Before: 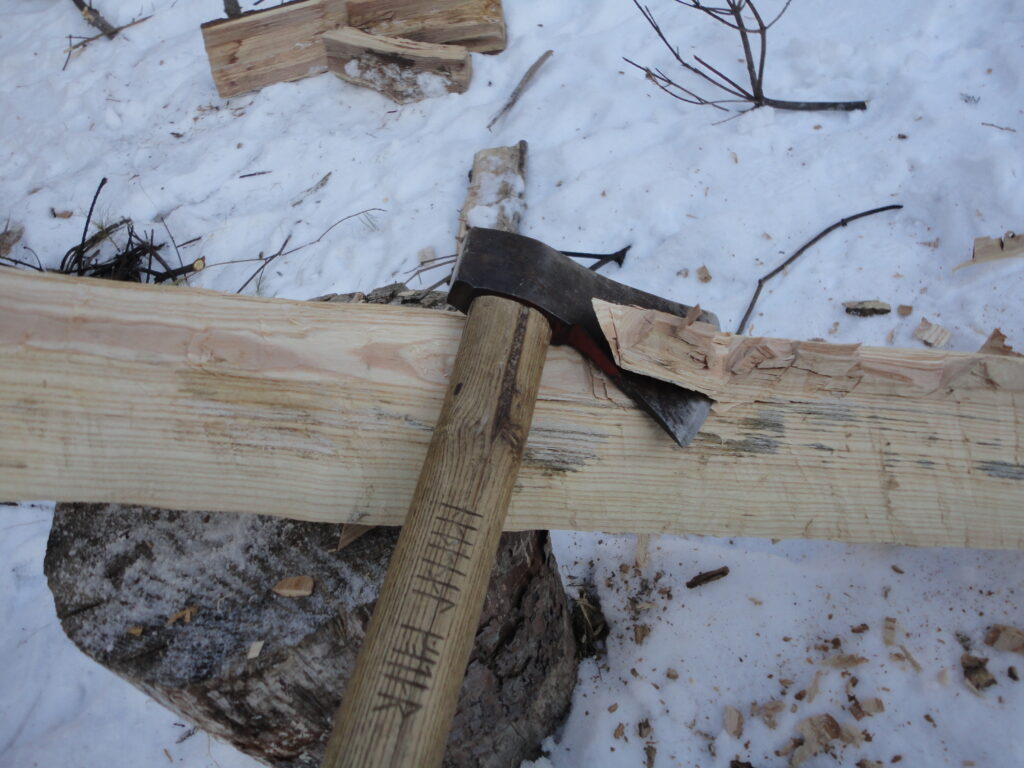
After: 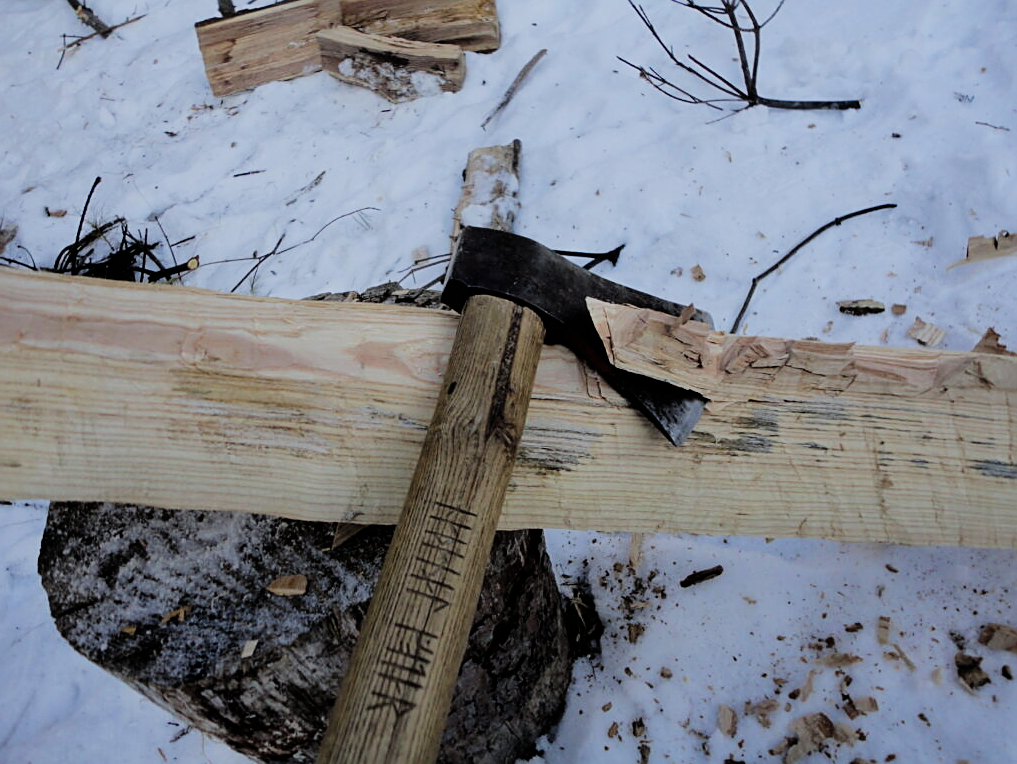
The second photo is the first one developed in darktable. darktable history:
sharpen: on, module defaults
crop and rotate: left 0.614%, top 0.179%, bottom 0.309%
filmic rgb: black relative exposure -5 EV, hardness 2.88, contrast 1.3, highlights saturation mix -30%
color balance rgb: global vibrance 42.74%
exposure: exposure -0.01 EV, compensate highlight preservation false
